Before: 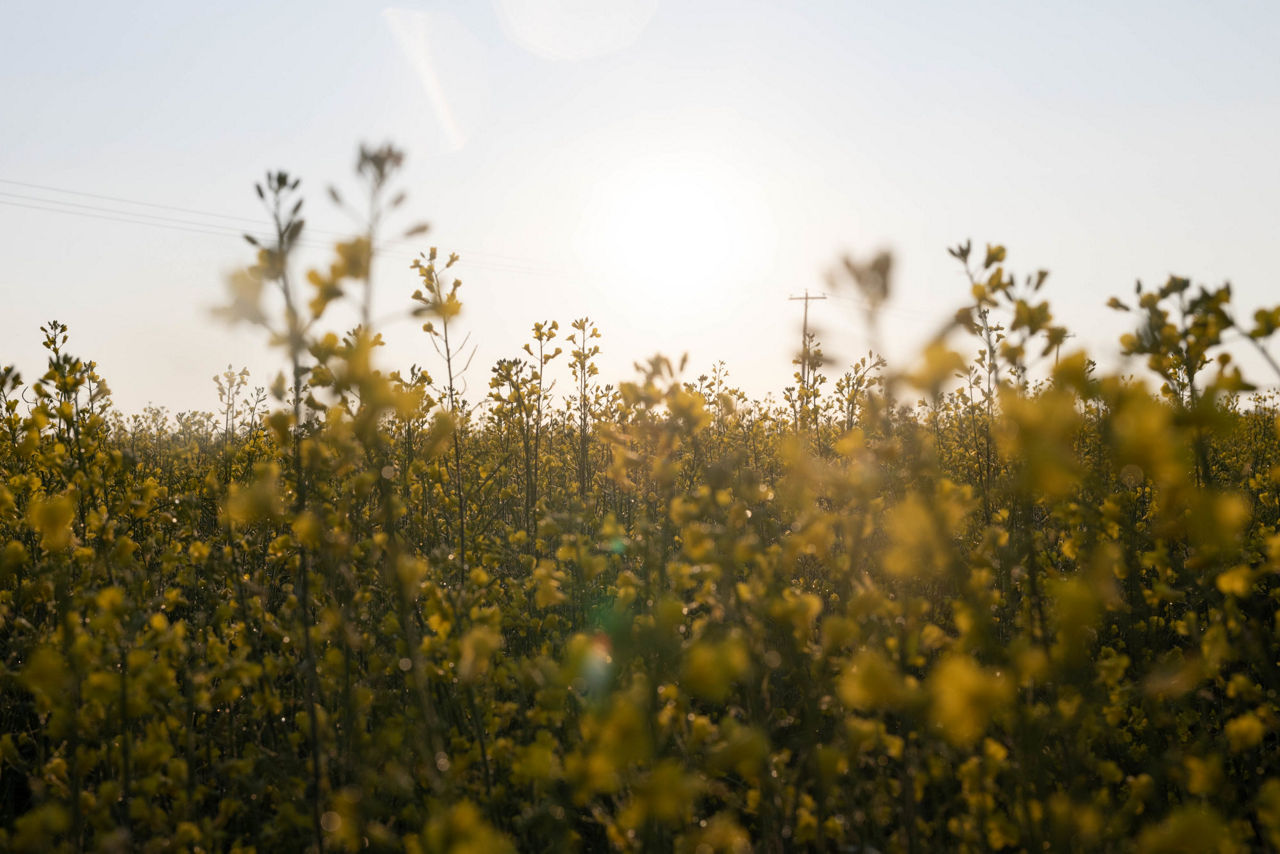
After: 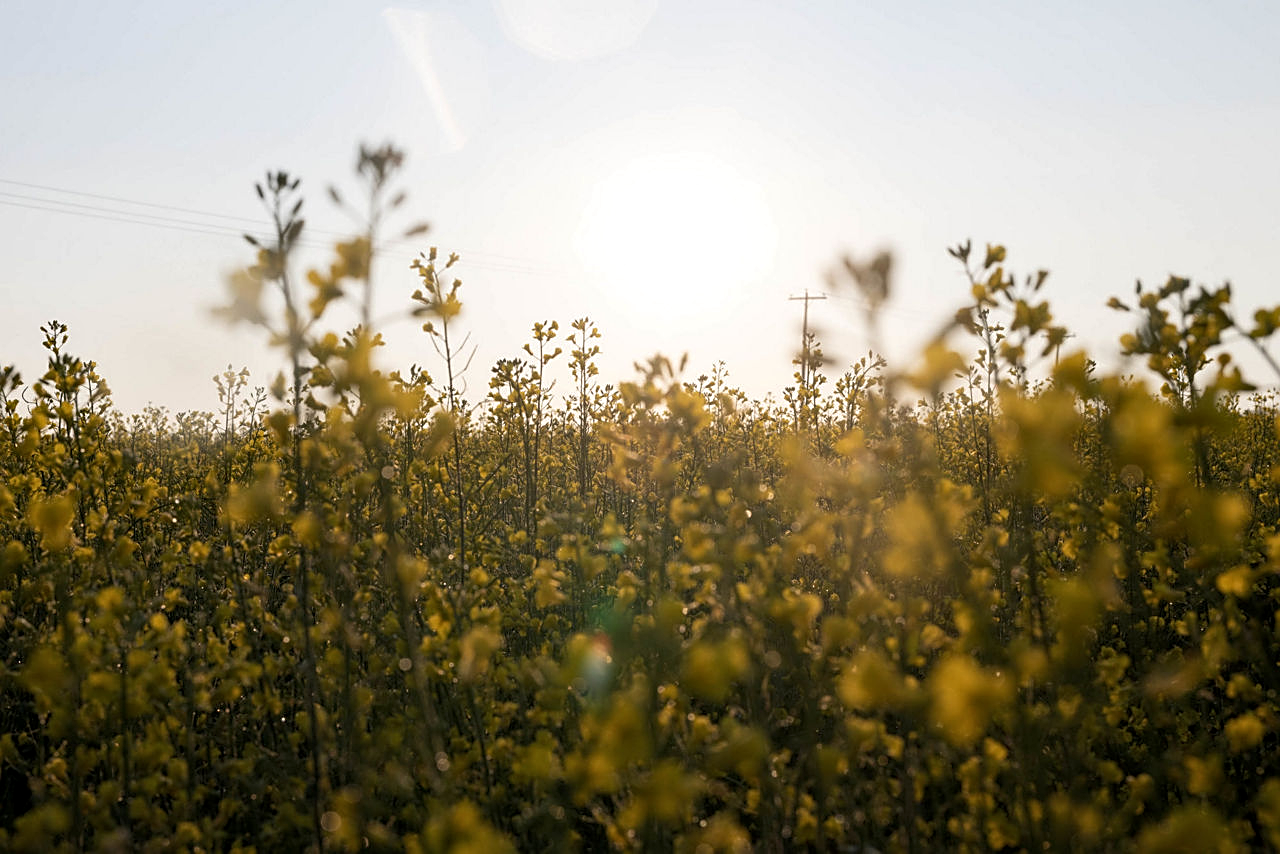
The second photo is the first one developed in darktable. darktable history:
sharpen: amount 0.478
local contrast: highlights 100%, shadows 100%, detail 120%, midtone range 0.2
